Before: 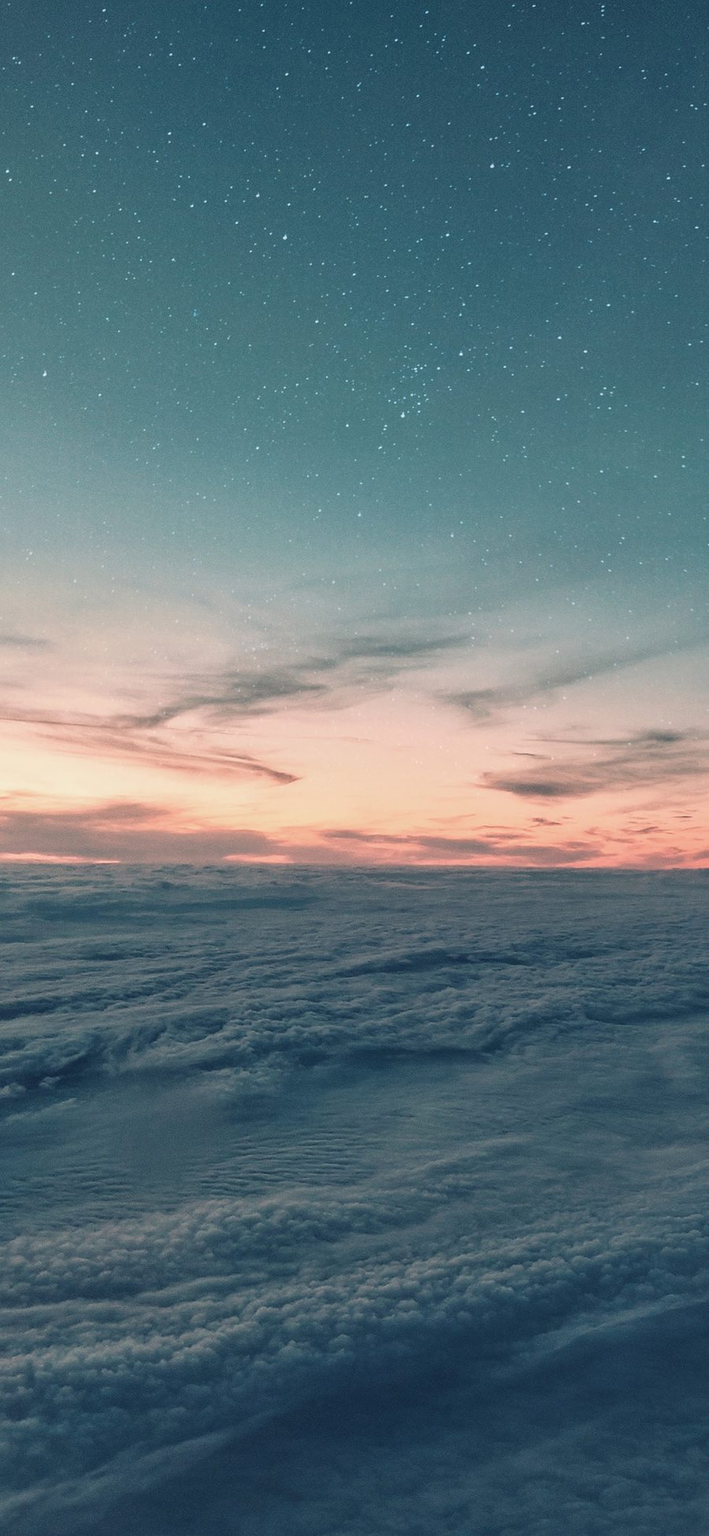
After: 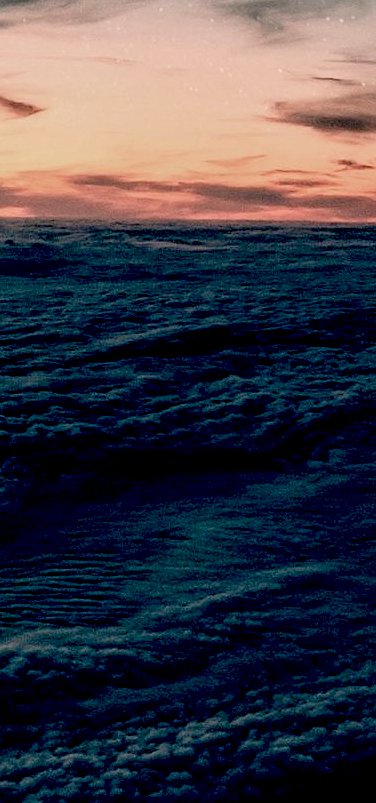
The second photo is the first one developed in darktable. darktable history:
local contrast: on, module defaults
exposure: black level correction 0.099, exposure -0.094 EV, compensate highlight preservation false
crop: left 37.606%, top 45.065%, right 20.56%, bottom 13.704%
